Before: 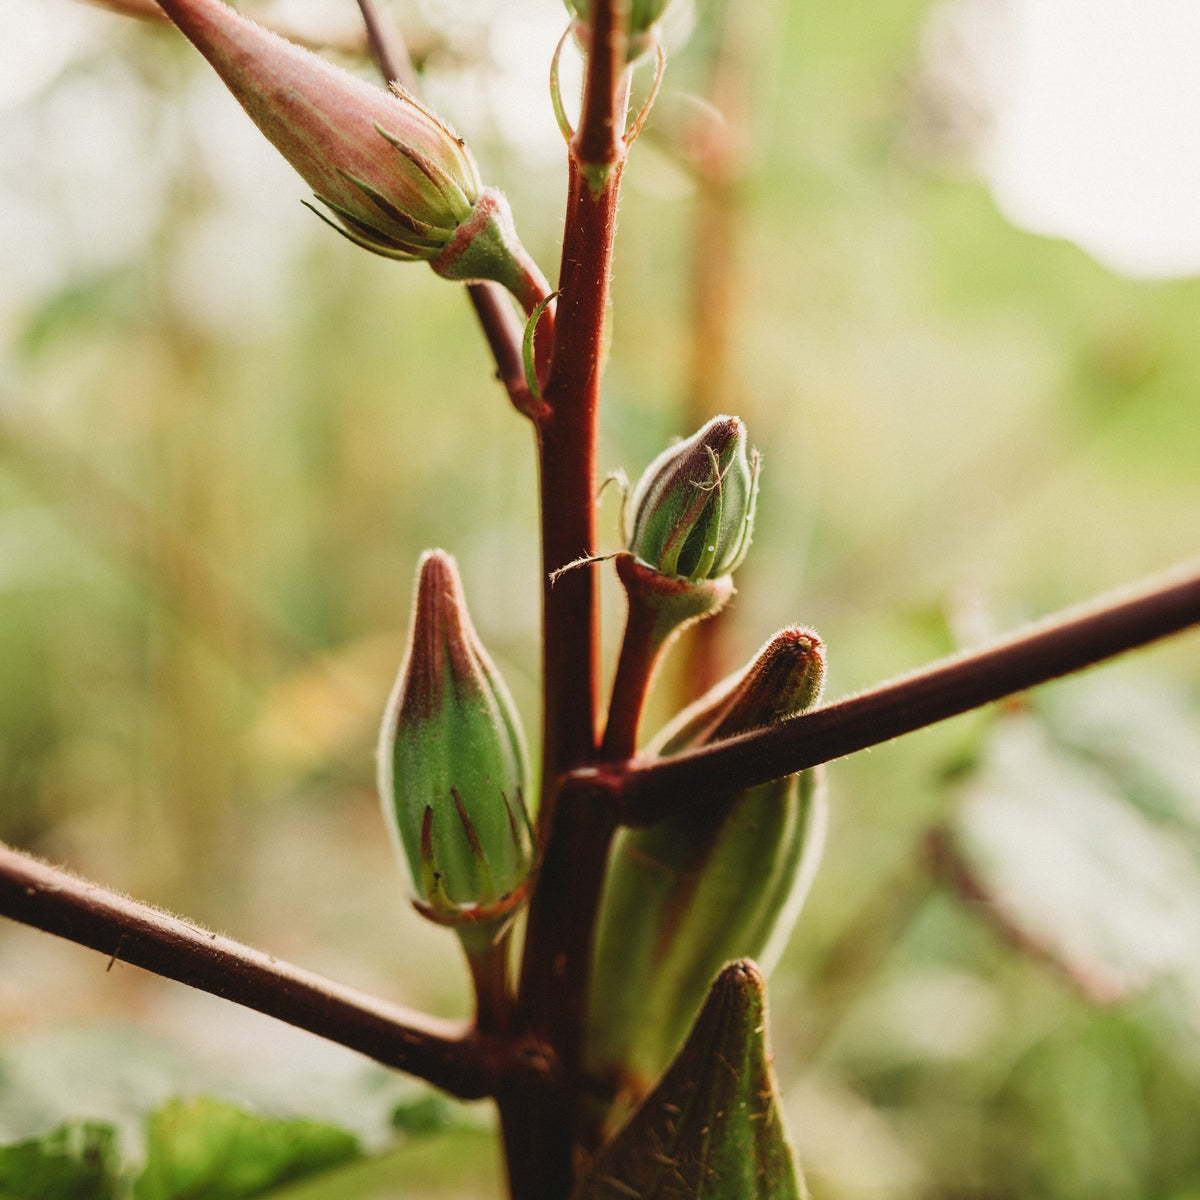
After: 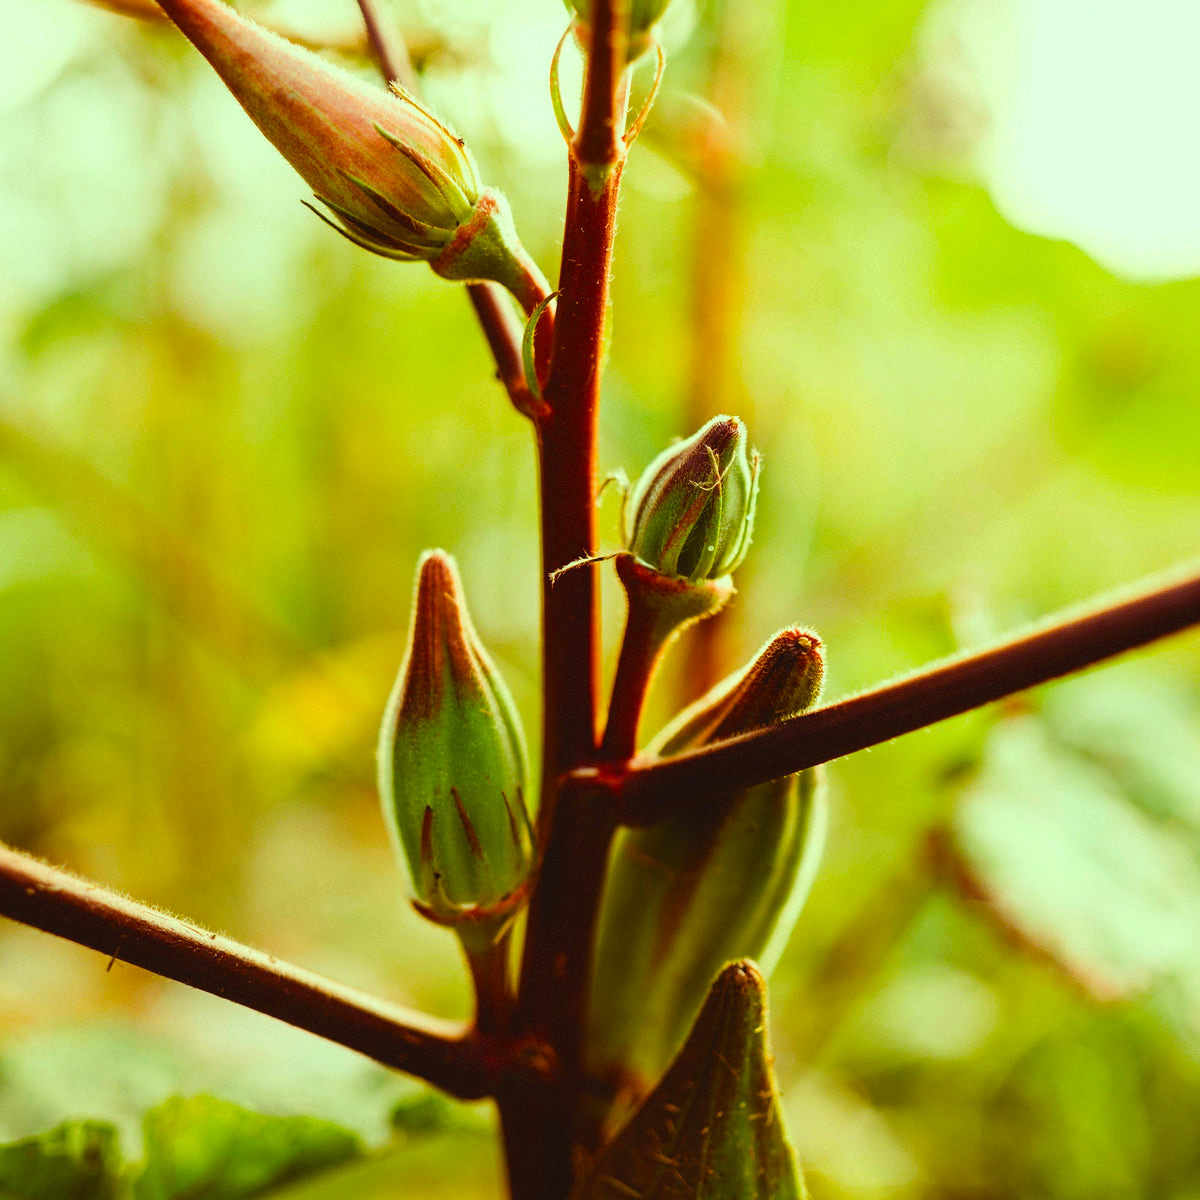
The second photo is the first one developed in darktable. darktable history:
color balance rgb: power › chroma 1.531%, power › hue 26.96°, highlights gain › luminance 15.296%, highlights gain › chroma 7.023%, highlights gain › hue 127.95°, linear chroma grading › global chroma 14.593%, perceptual saturation grading › global saturation 25.565%, global vibrance 20.25%
